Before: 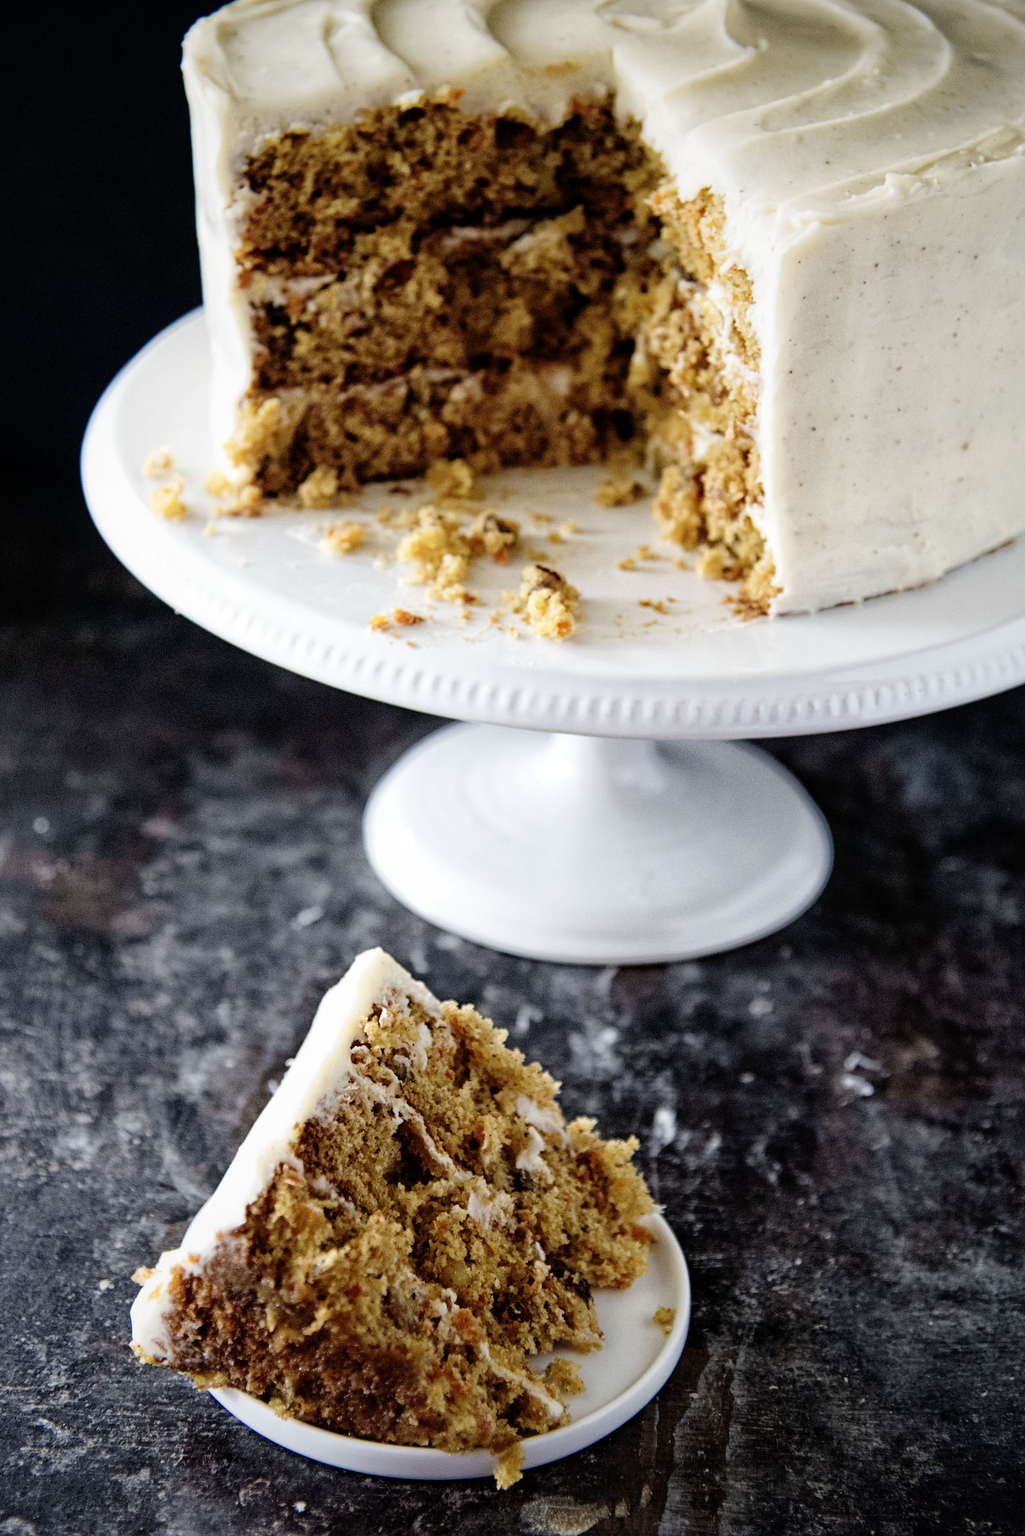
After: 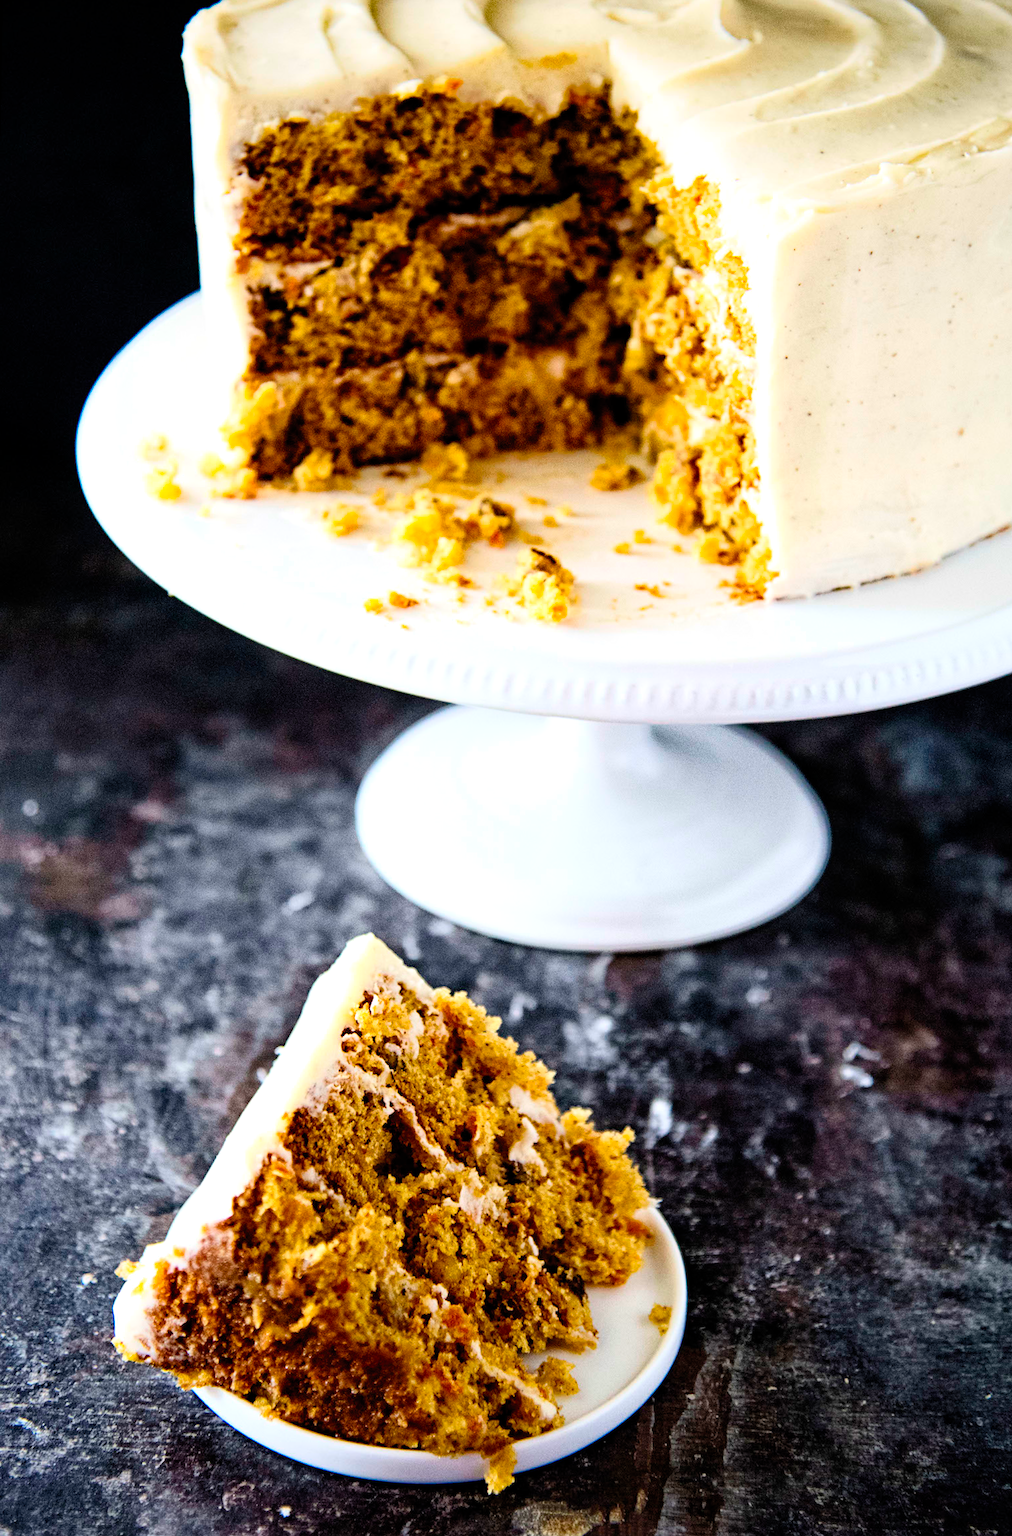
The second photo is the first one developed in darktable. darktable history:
shadows and highlights: shadows -12.5, white point adjustment 4, highlights 28.33
color balance rgb: perceptual saturation grading › global saturation 30%, global vibrance 20%
rotate and perspective: rotation 0.226°, lens shift (vertical) -0.042, crop left 0.023, crop right 0.982, crop top 0.006, crop bottom 0.994
contrast brightness saturation: contrast 0.2, brightness 0.16, saturation 0.22
